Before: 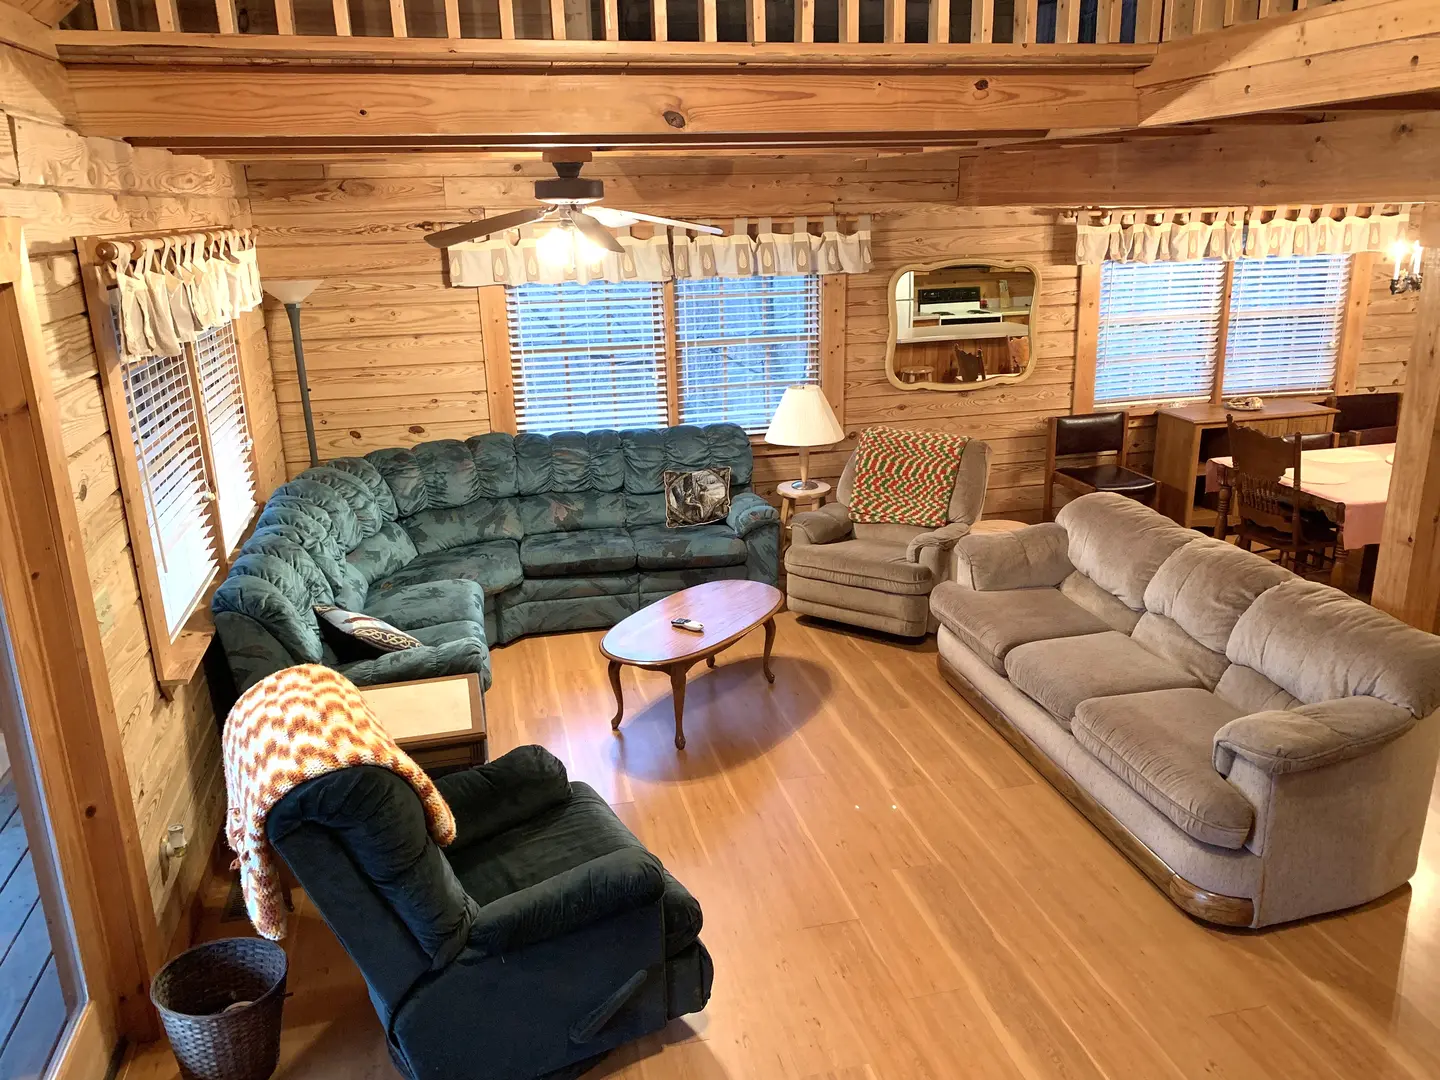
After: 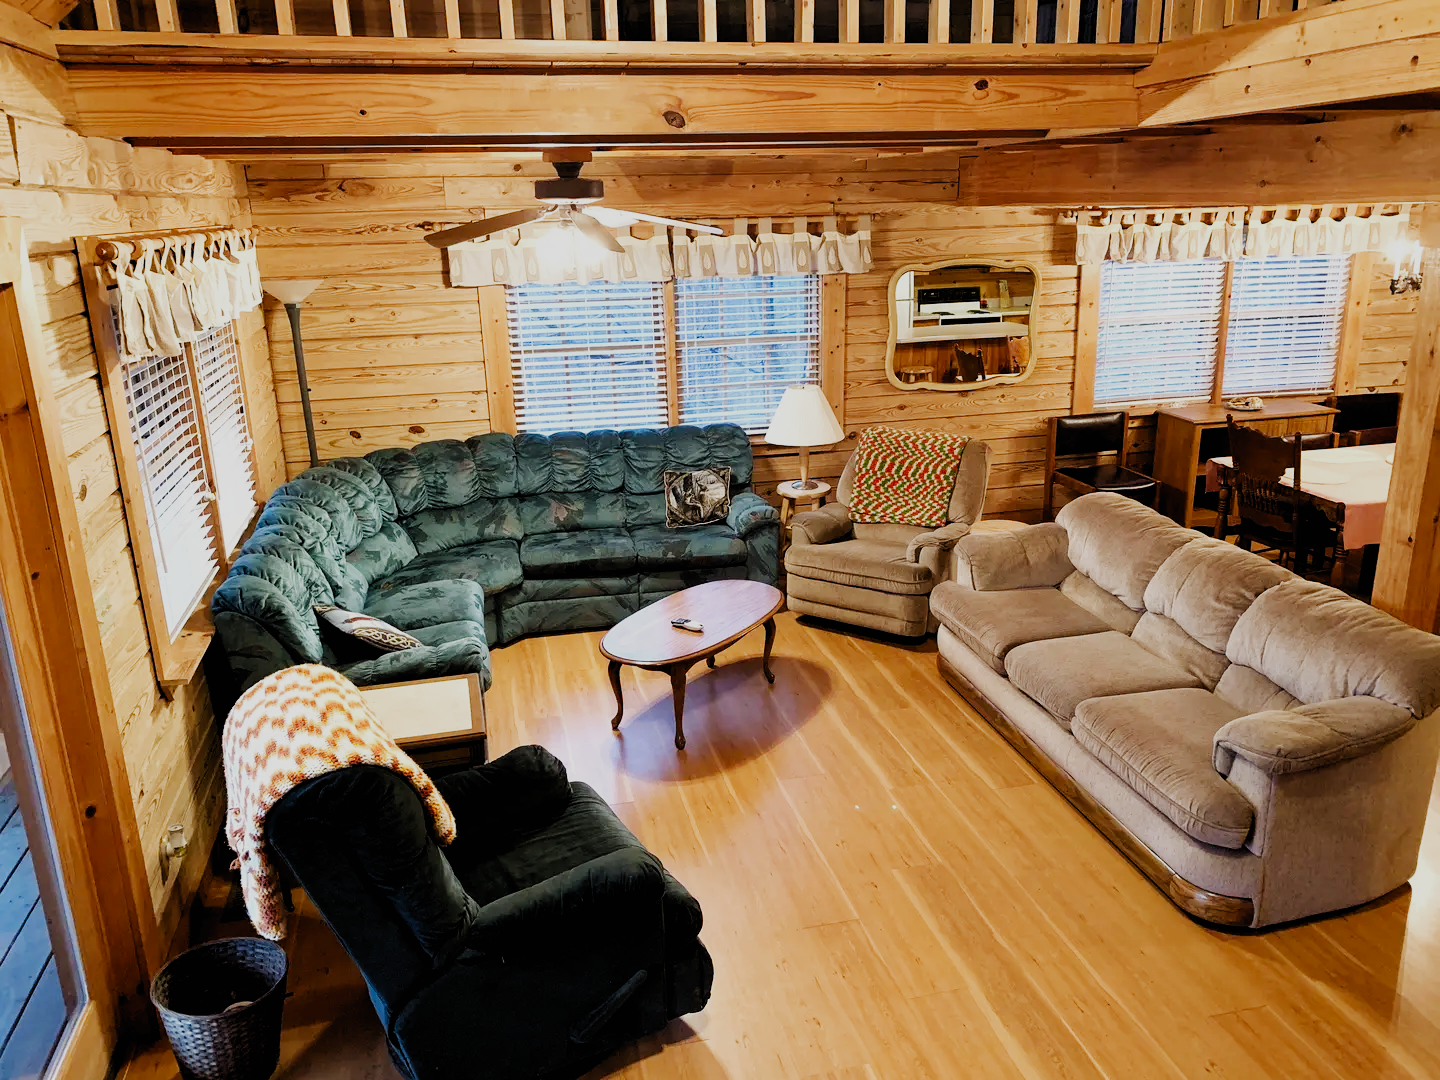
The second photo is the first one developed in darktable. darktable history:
filmic rgb: black relative exposure -5.01 EV, white relative exposure 3.97 EV, hardness 2.9, contrast 1.296, preserve chrominance no, color science v5 (2021), contrast in shadows safe, contrast in highlights safe
